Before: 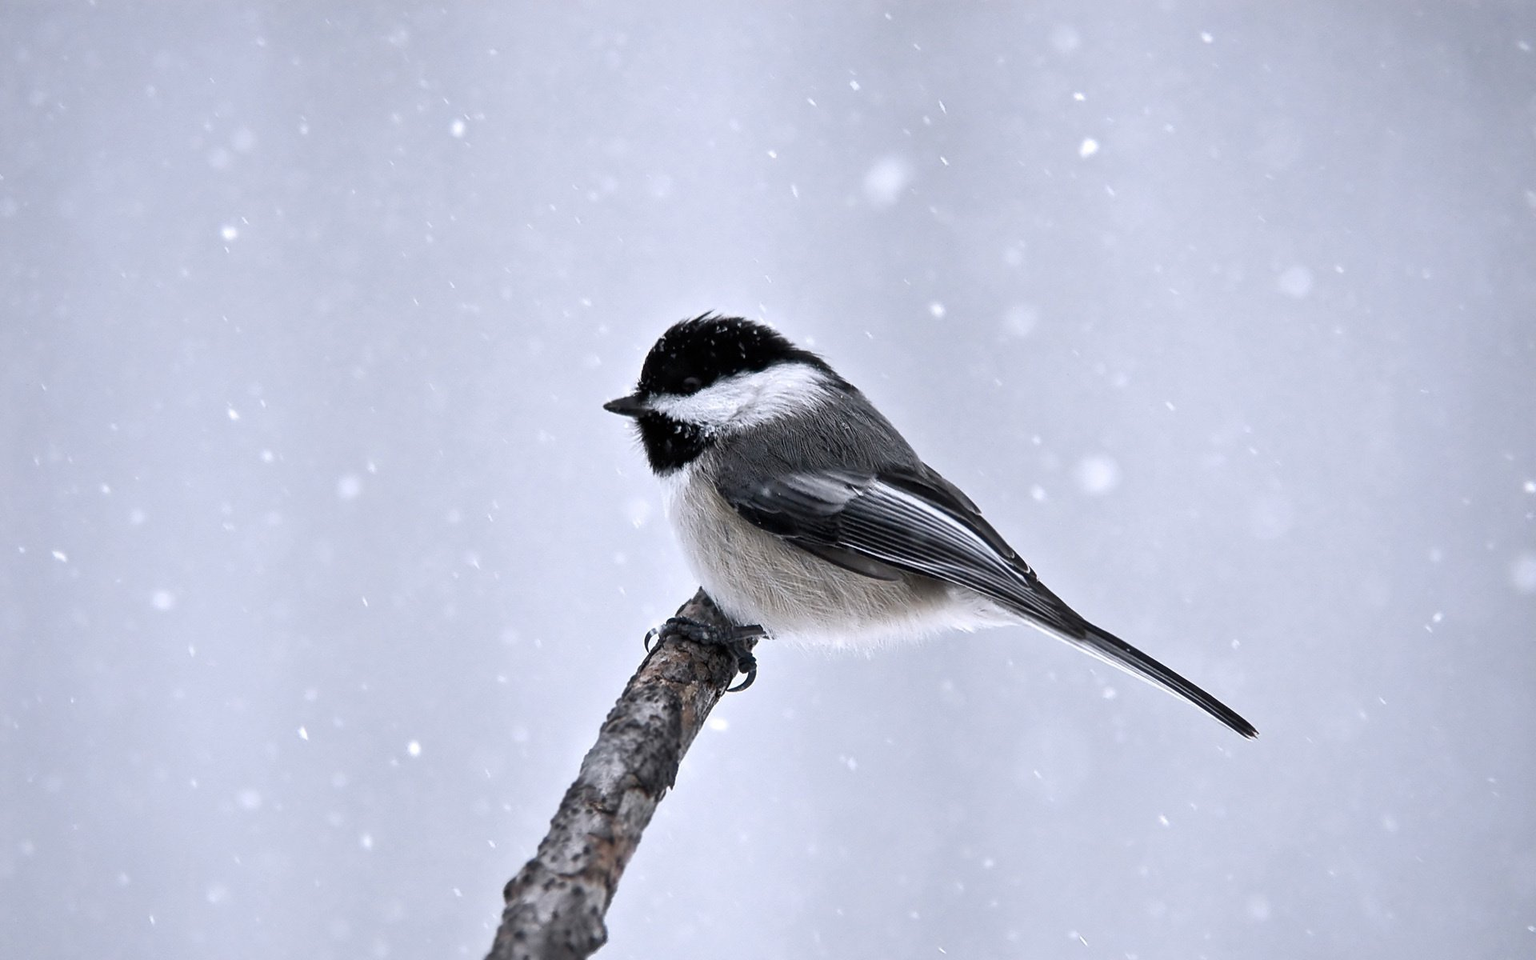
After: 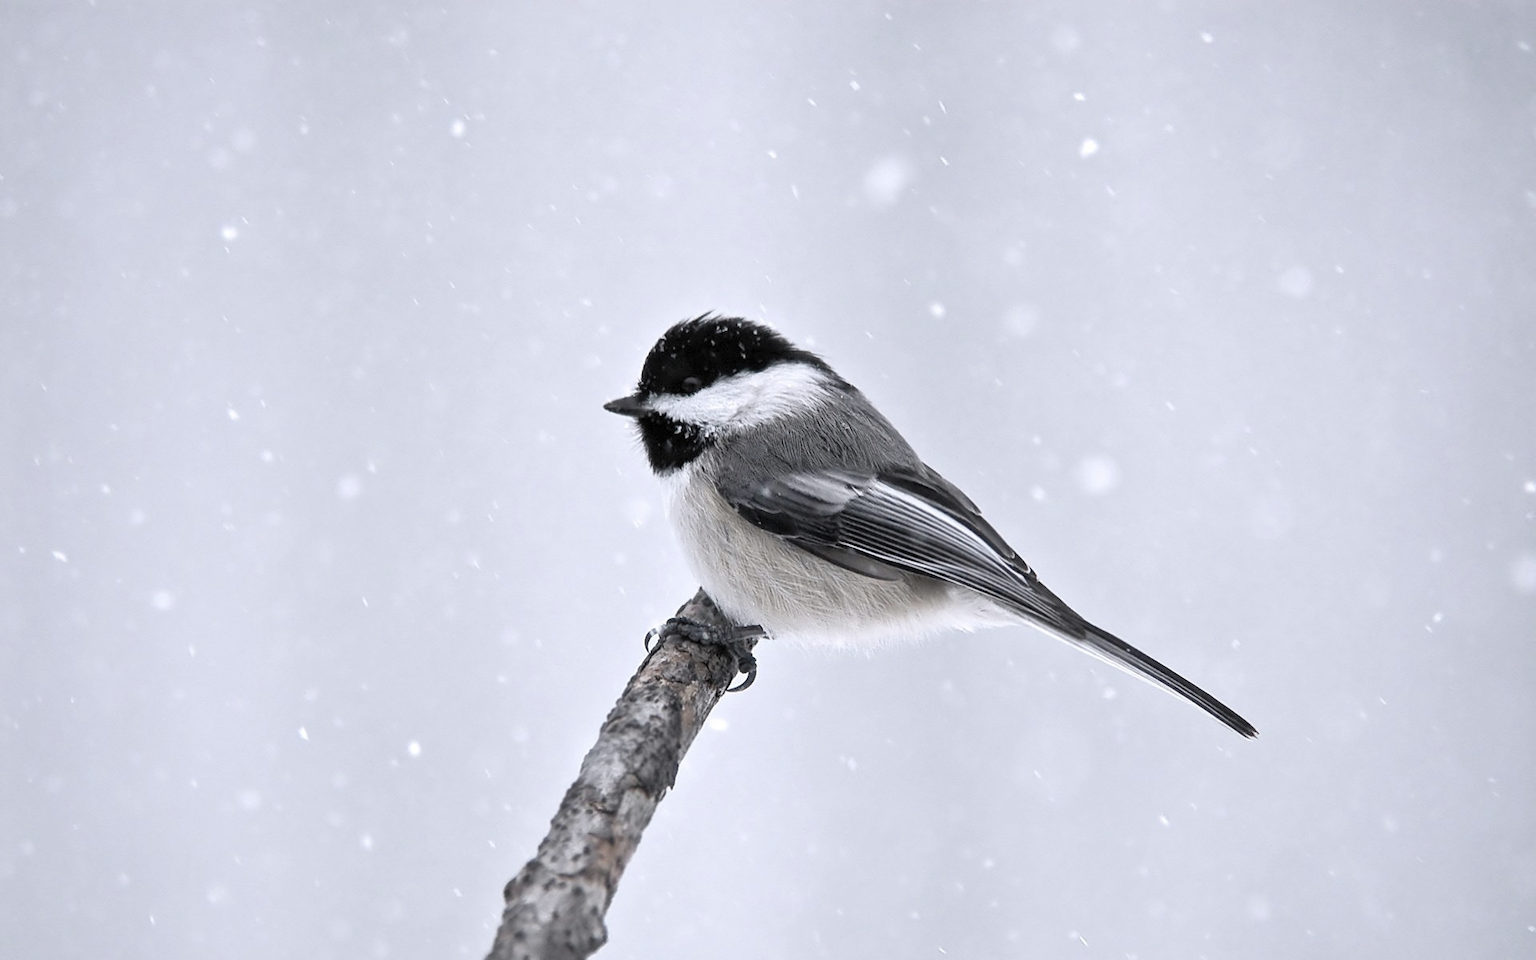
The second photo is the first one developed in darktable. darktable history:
color balance rgb: perceptual saturation grading › global saturation 29.68%, global vibrance 20%
contrast brightness saturation: brightness 0.188, saturation -0.501
